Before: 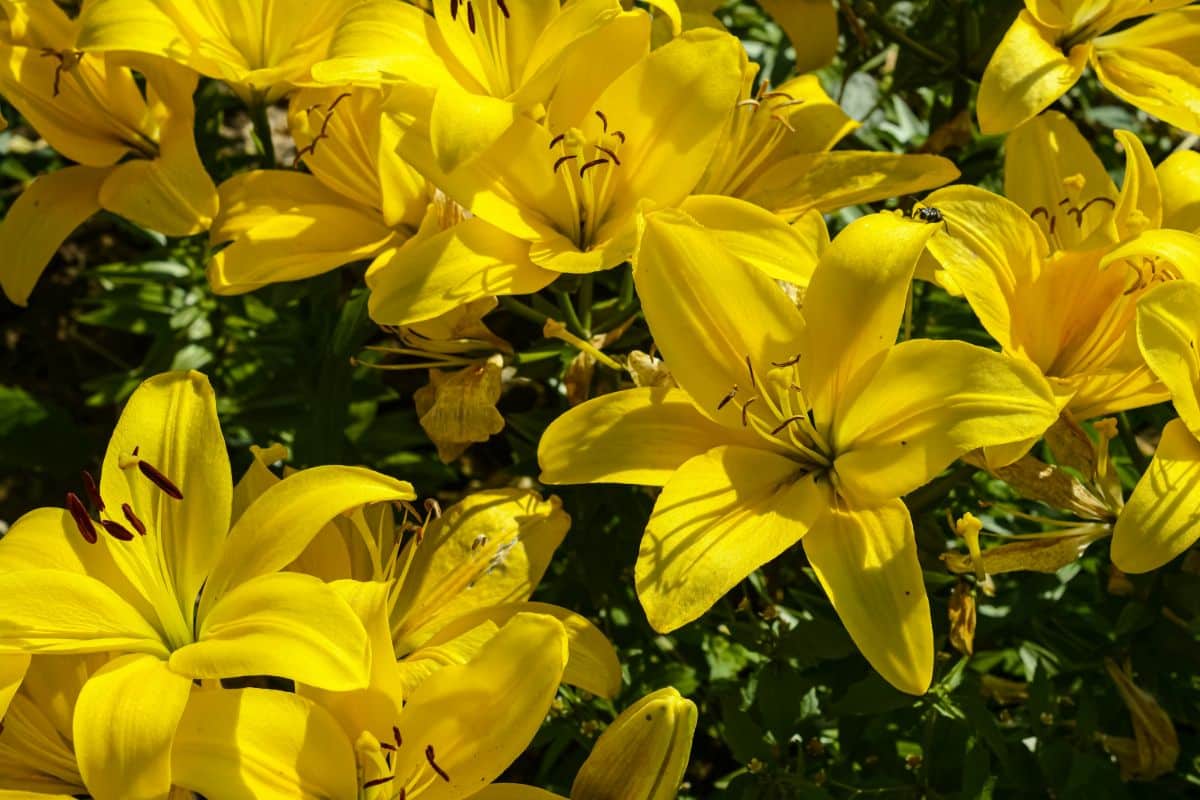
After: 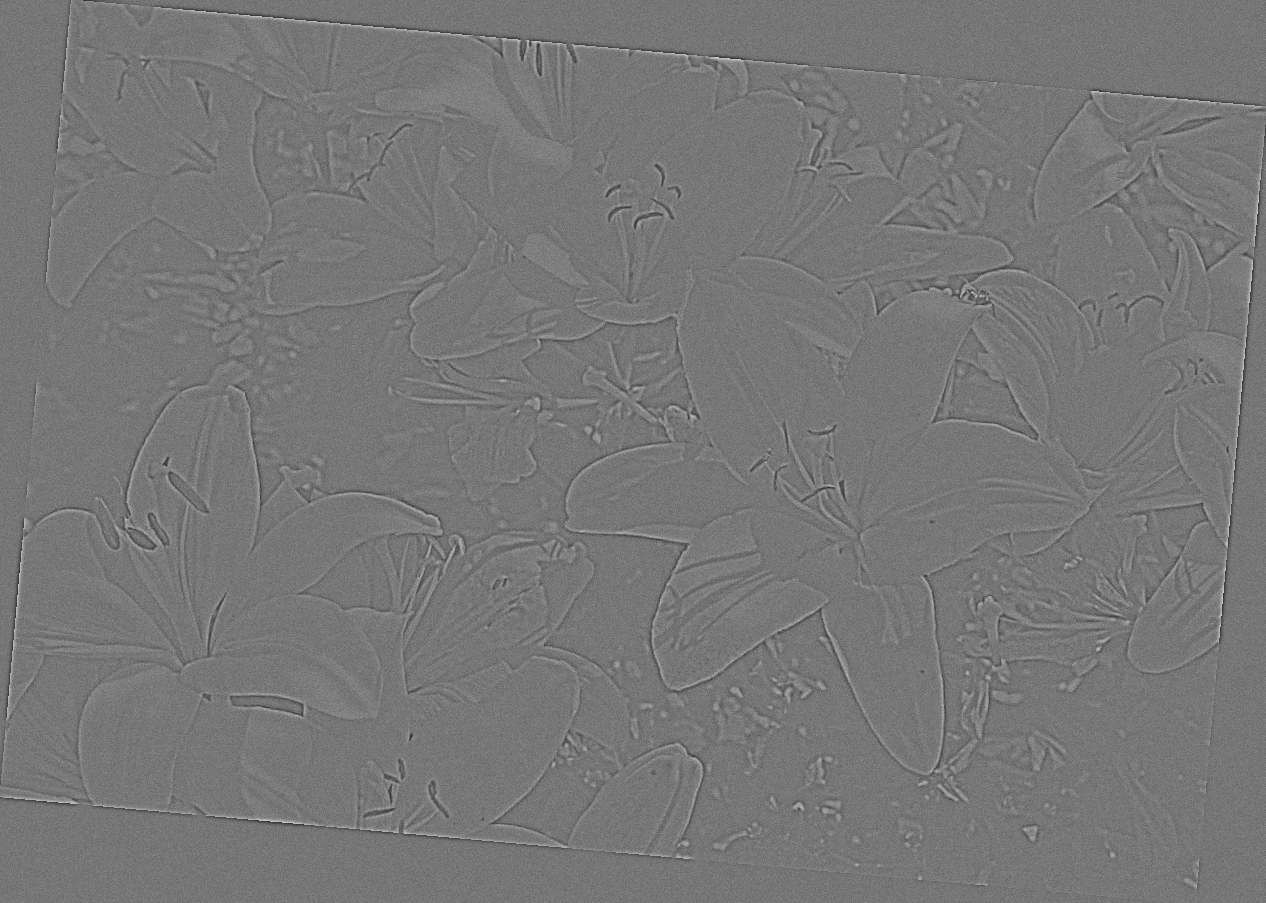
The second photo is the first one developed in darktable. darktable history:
sharpen: on, module defaults
rotate and perspective: rotation 5.12°, automatic cropping off
highpass: sharpness 5.84%, contrast boost 8.44%
grain: on, module defaults
local contrast: mode bilateral grid, contrast 20, coarseness 20, detail 150%, midtone range 0.2
exposure: black level correction 0.001, exposure 0.5 EV, compensate exposure bias true, compensate highlight preservation false
